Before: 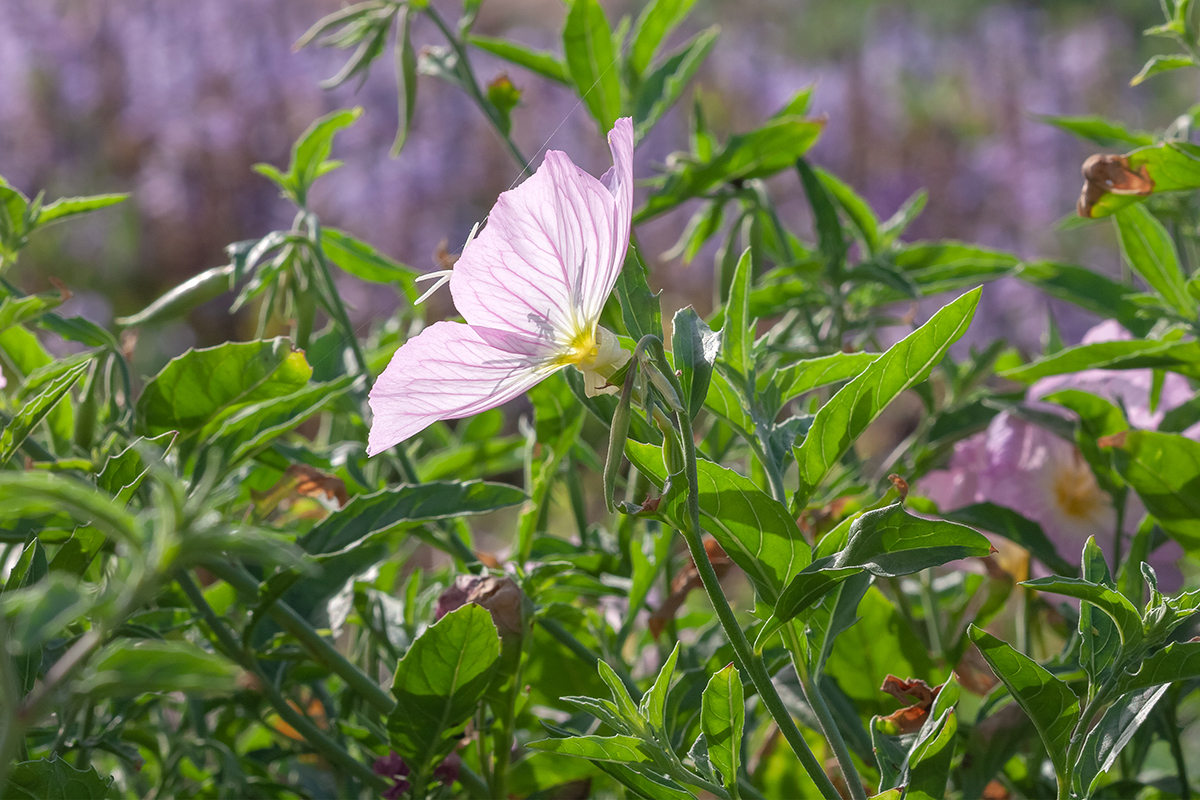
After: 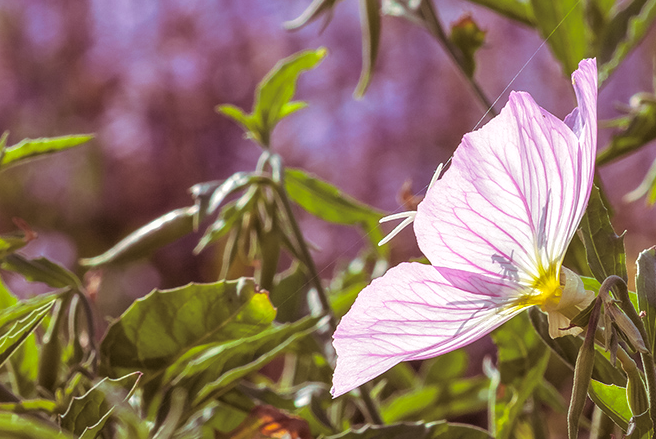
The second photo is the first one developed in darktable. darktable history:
local contrast: on, module defaults
color balance rgb: linear chroma grading › global chroma 15%, perceptual saturation grading › global saturation 30%
crop and rotate: left 3.047%, top 7.509%, right 42.236%, bottom 37.598%
split-toning: on, module defaults
